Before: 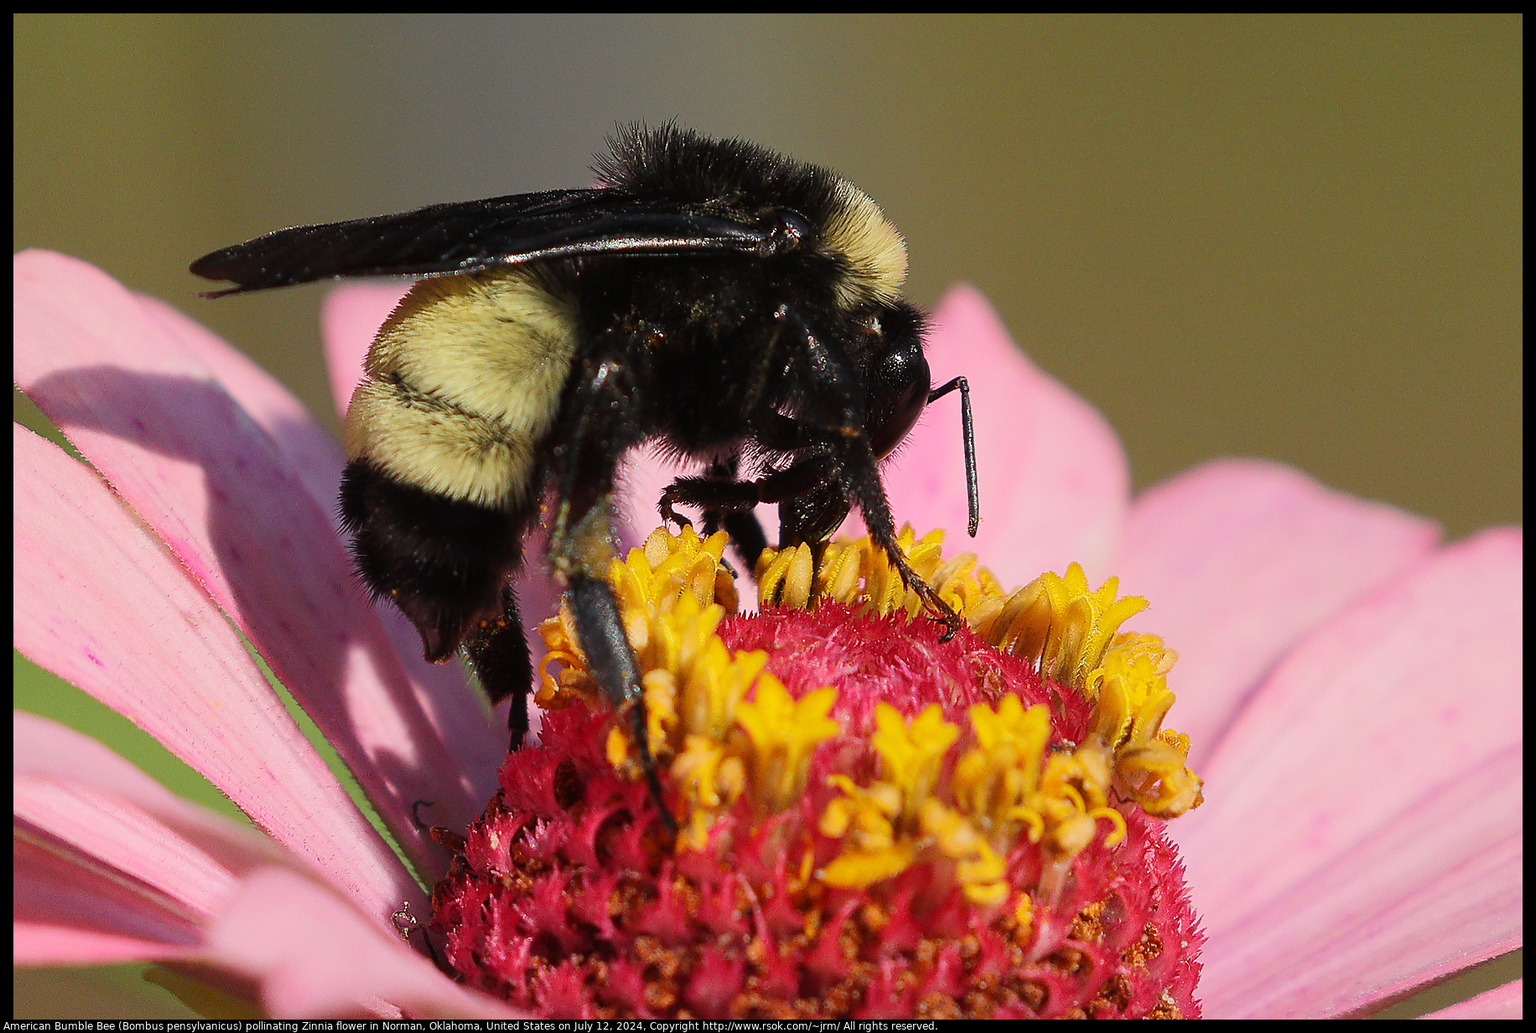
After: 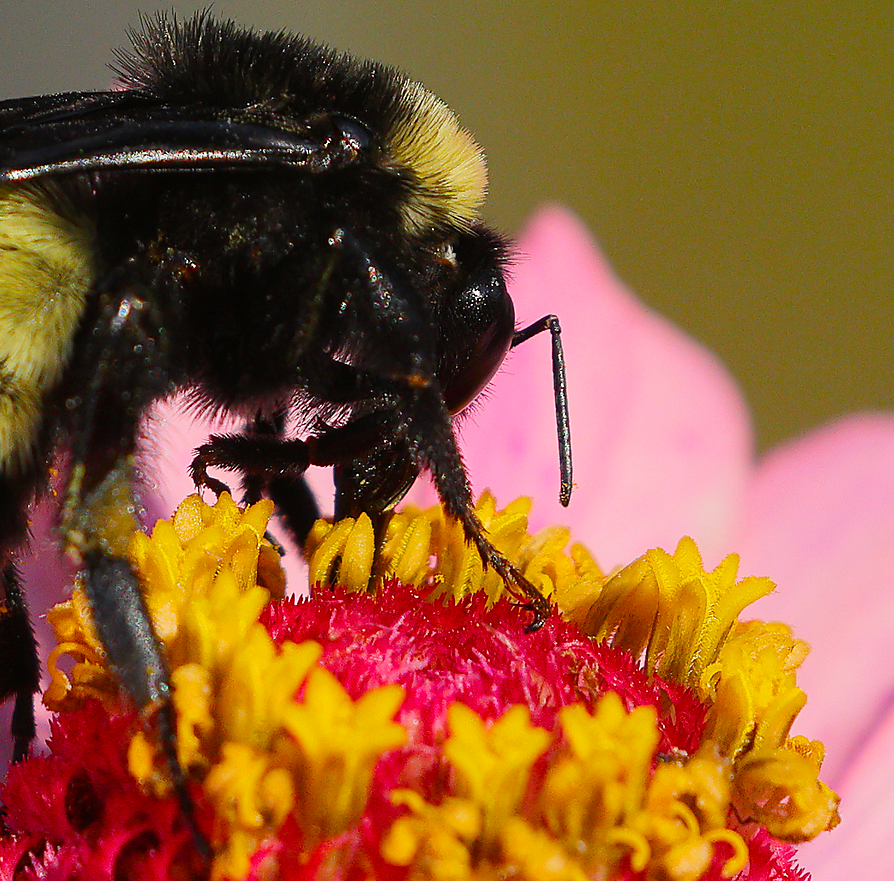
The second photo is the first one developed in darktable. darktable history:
color balance rgb: shadows lift › hue 85.85°, perceptual saturation grading › global saturation 29.78%, global vibrance 10.718%
crop: left 32.495%, top 10.952%, right 18.676%, bottom 17.476%
